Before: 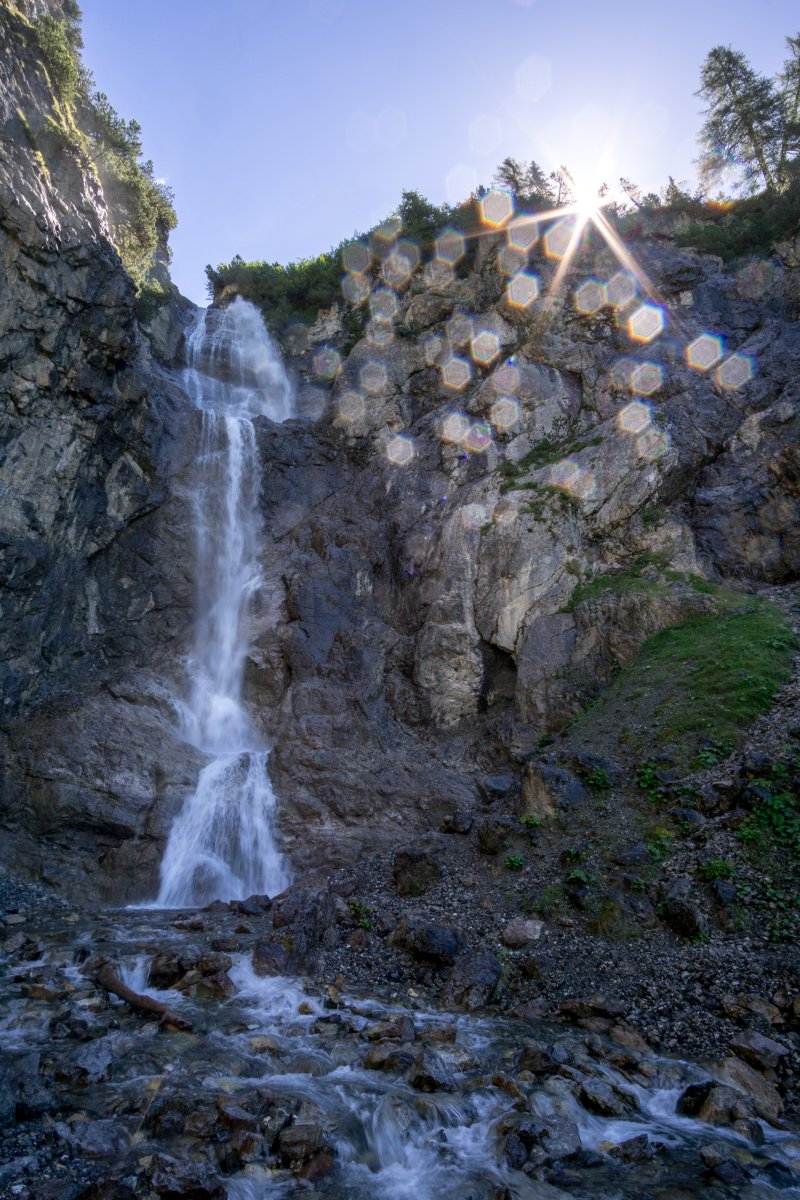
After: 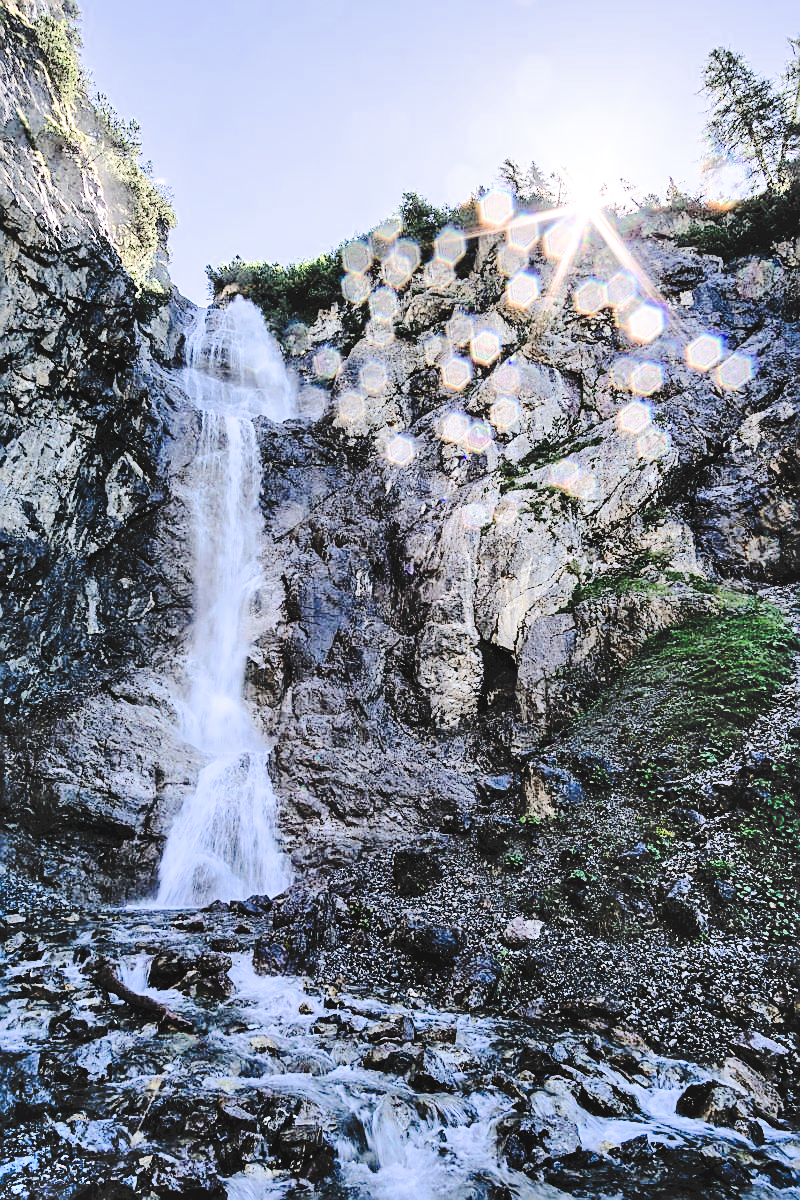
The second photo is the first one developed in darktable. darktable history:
exposure: black level correction 0, exposure 1.106 EV, compensate highlight preservation false
sharpen: radius 1.379, amount 1.259, threshold 0.683
tone curve: curves: ch0 [(0, 0) (0.003, 0.096) (0.011, 0.097) (0.025, 0.096) (0.044, 0.099) (0.069, 0.109) (0.1, 0.129) (0.136, 0.149) (0.177, 0.176) (0.224, 0.22) (0.277, 0.288) (0.335, 0.385) (0.399, 0.49) (0.468, 0.581) (0.543, 0.661) (0.623, 0.729) (0.709, 0.79) (0.801, 0.849) (0.898, 0.912) (1, 1)], preserve colors none
tone equalizer: -8 EV -0.383 EV, -7 EV -0.36 EV, -6 EV -0.306 EV, -5 EV -0.219 EV, -3 EV 0.247 EV, -2 EV 0.33 EV, -1 EV 0.387 EV, +0 EV 0.399 EV, edges refinement/feathering 500, mask exposure compensation -1.57 EV, preserve details no
filmic rgb: black relative exposure -5.13 EV, white relative exposure 3.99 EV, hardness 2.88, contrast 1.396, highlights saturation mix -29.98%, color science v6 (2022), iterations of high-quality reconstruction 0
shadows and highlights: shadows 75.58, highlights -23.12, soften with gaussian
